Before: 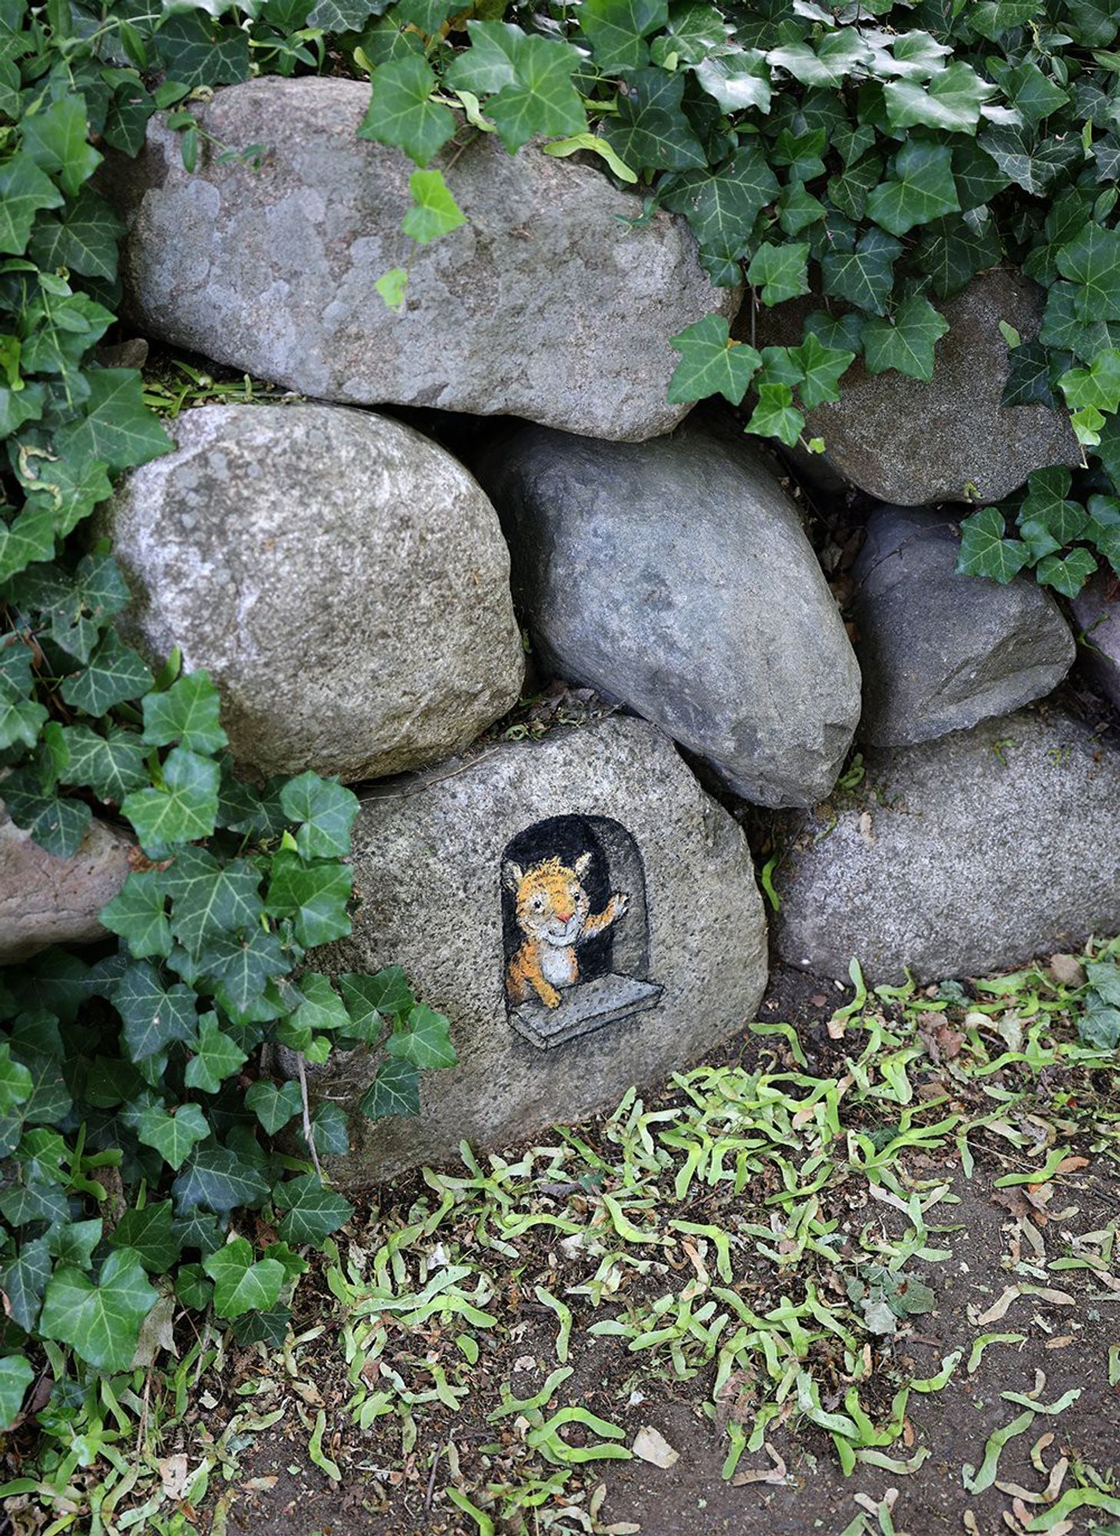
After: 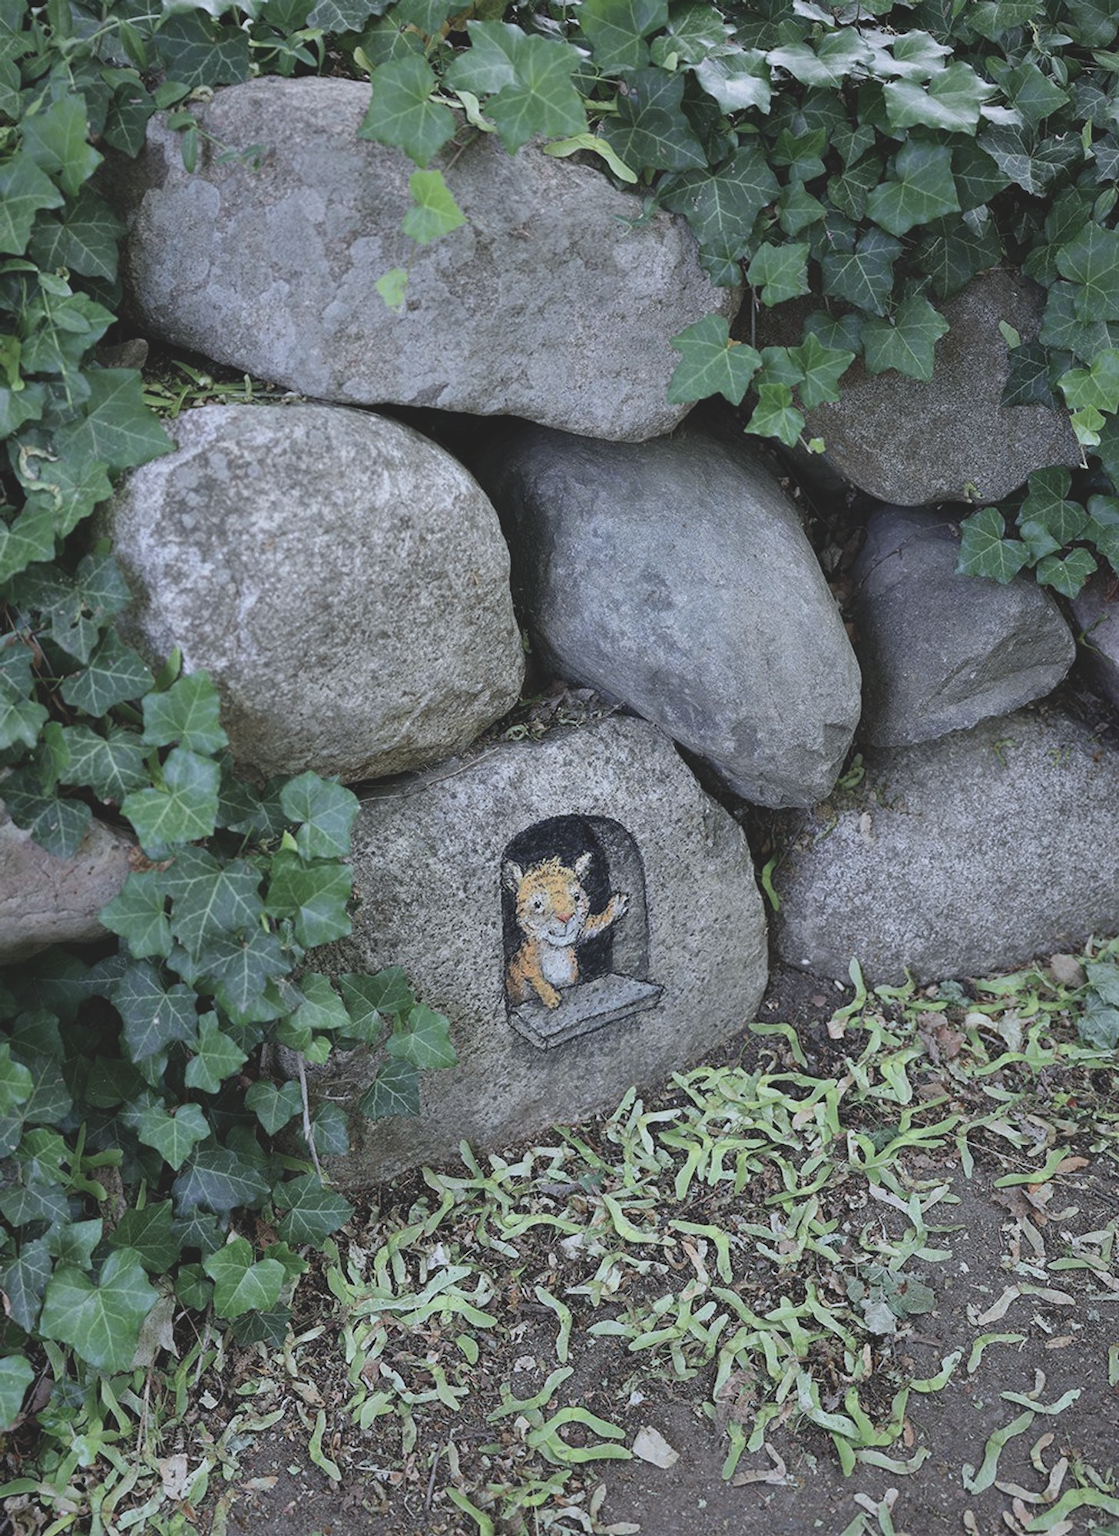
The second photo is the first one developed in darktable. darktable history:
color calibration: x 0.366, y 0.379, temperature 4402.56 K
contrast brightness saturation: contrast -0.259, saturation -0.434
